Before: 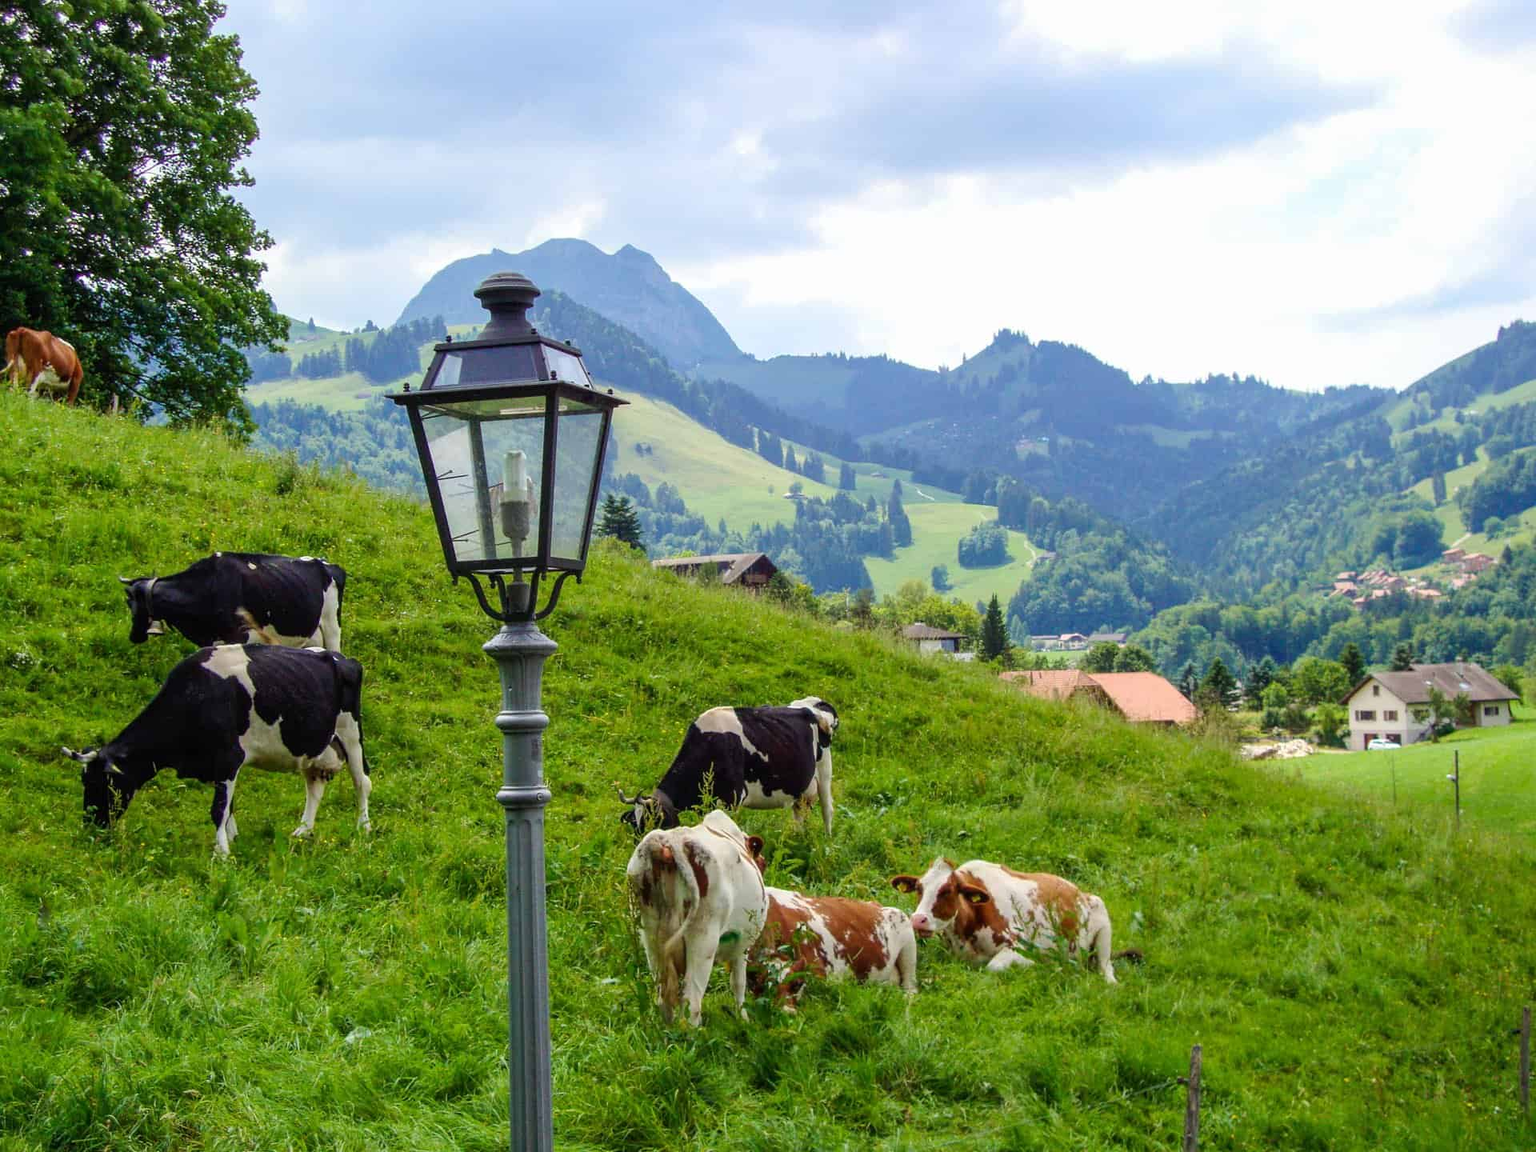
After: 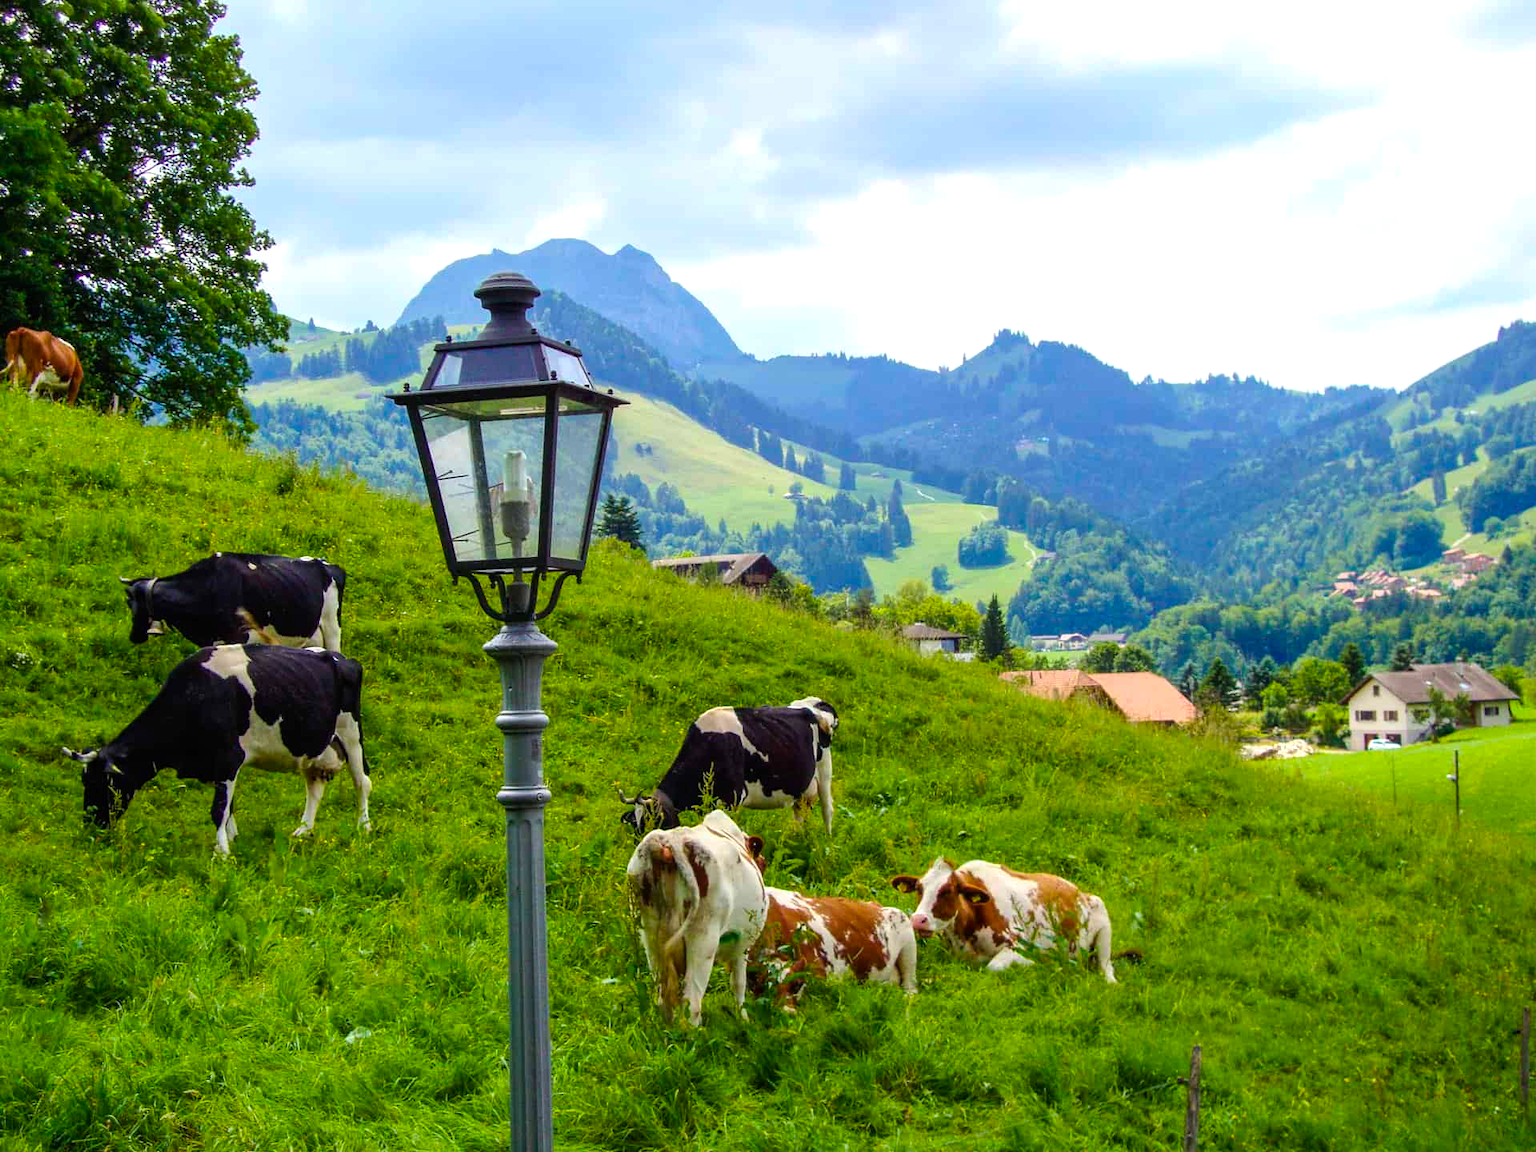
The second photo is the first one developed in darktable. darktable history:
color balance rgb: linear chroma grading › global chroma 14.642%, perceptual saturation grading › global saturation -0.106%, global vibrance 35.073%, contrast 9.779%
